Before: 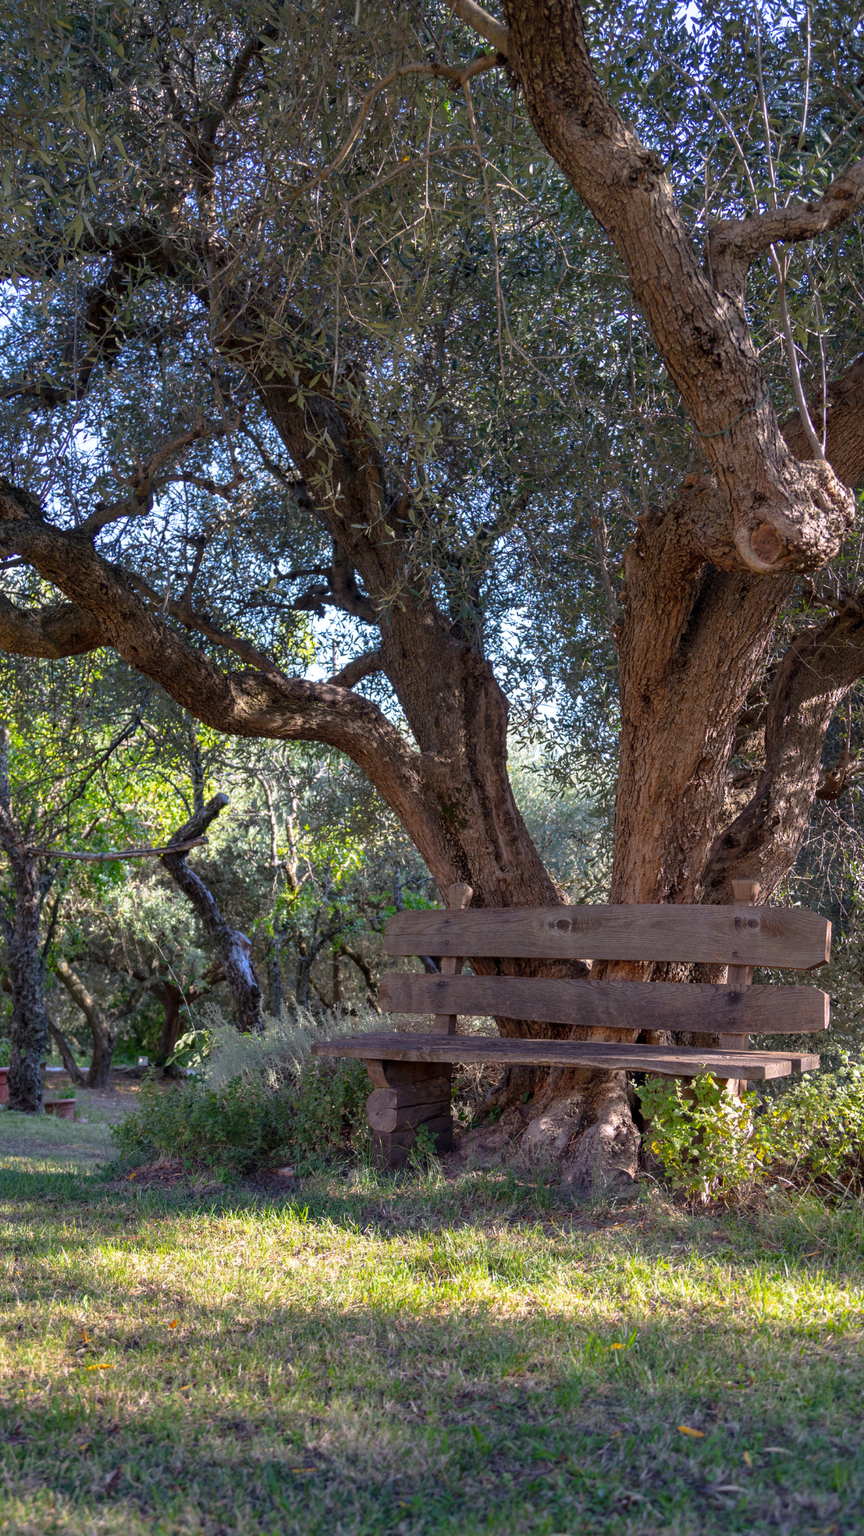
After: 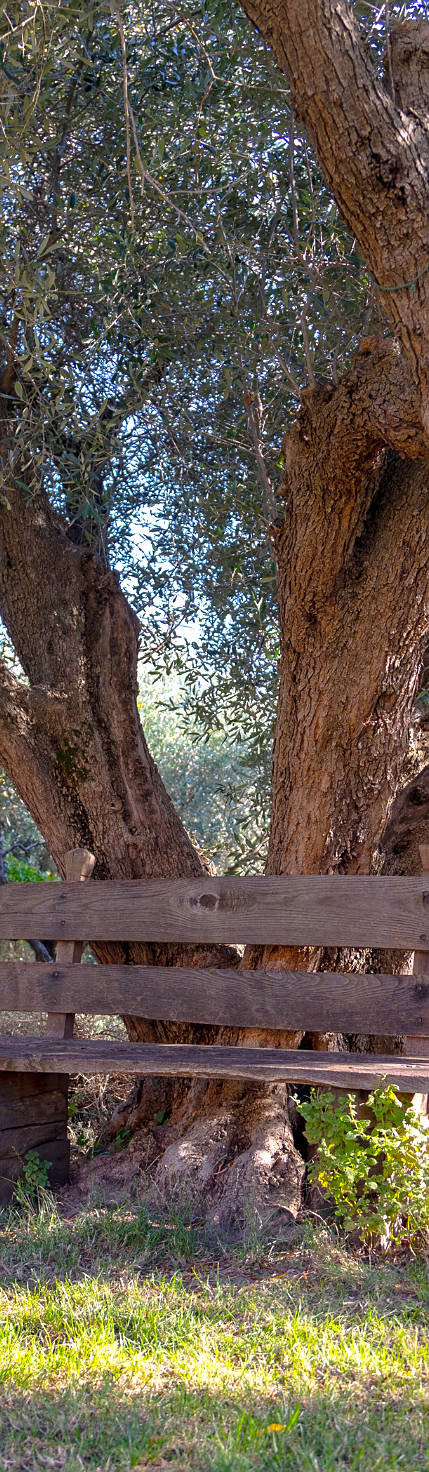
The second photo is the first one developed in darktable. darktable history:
crop: left 45.999%, top 13.316%, right 14.197%, bottom 9.998%
exposure: exposure 0.376 EV, compensate highlight preservation false
color balance rgb: highlights gain › chroma 0.111%, highlights gain › hue 330.28°, perceptual saturation grading › global saturation 14.931%
sharpen: radius 1.003
